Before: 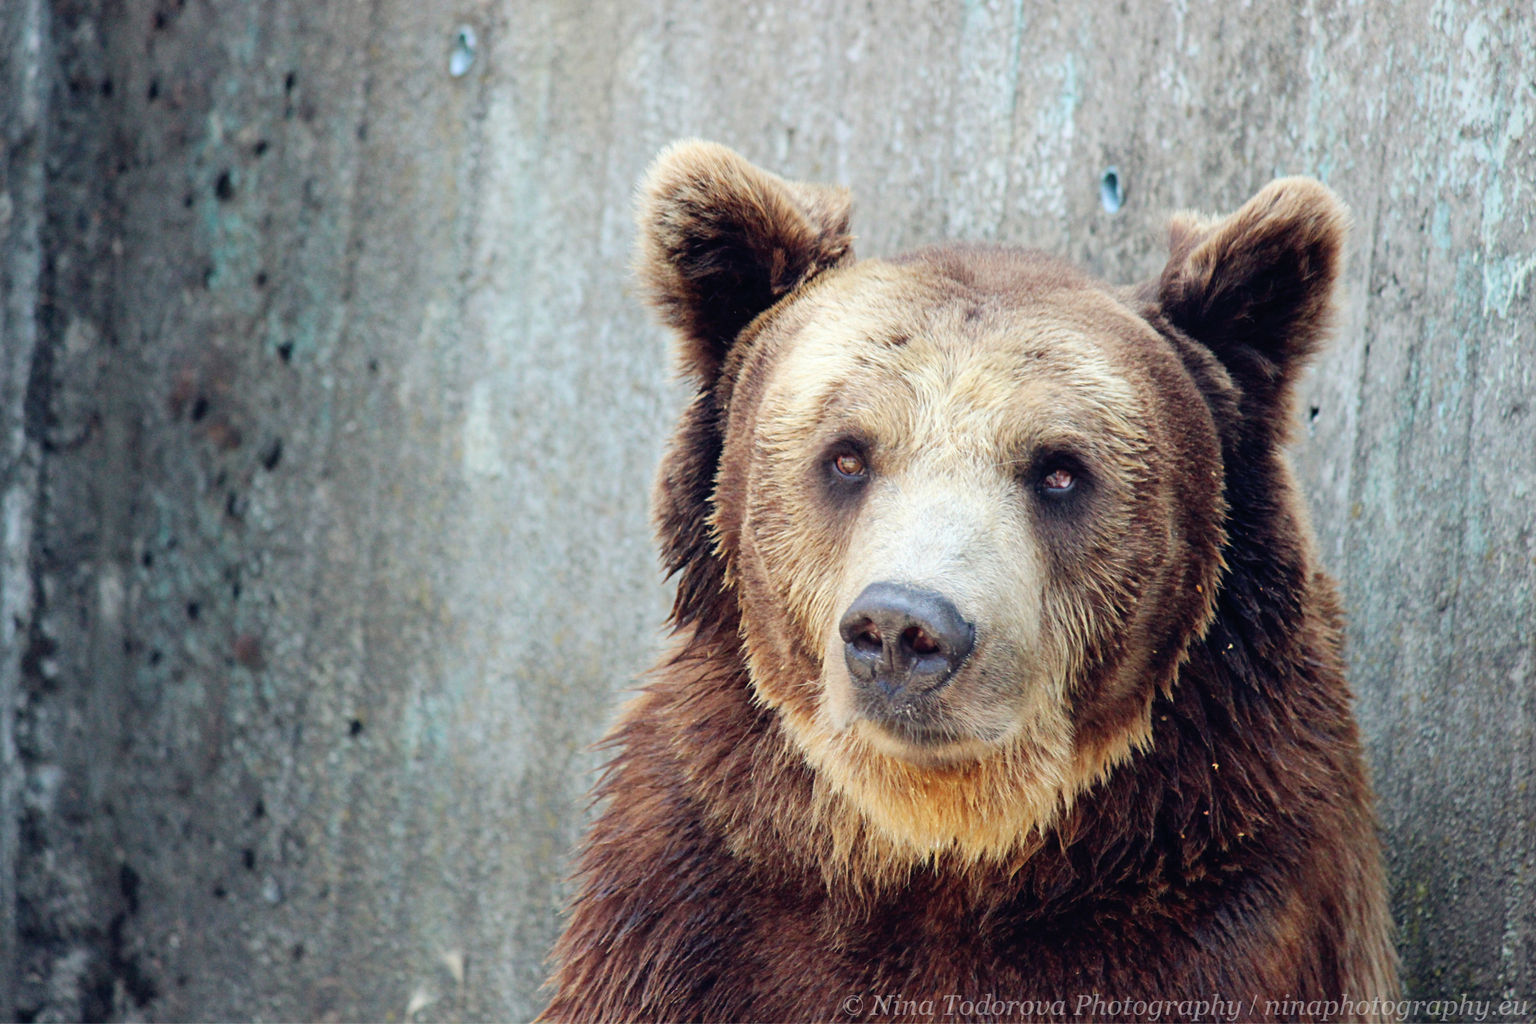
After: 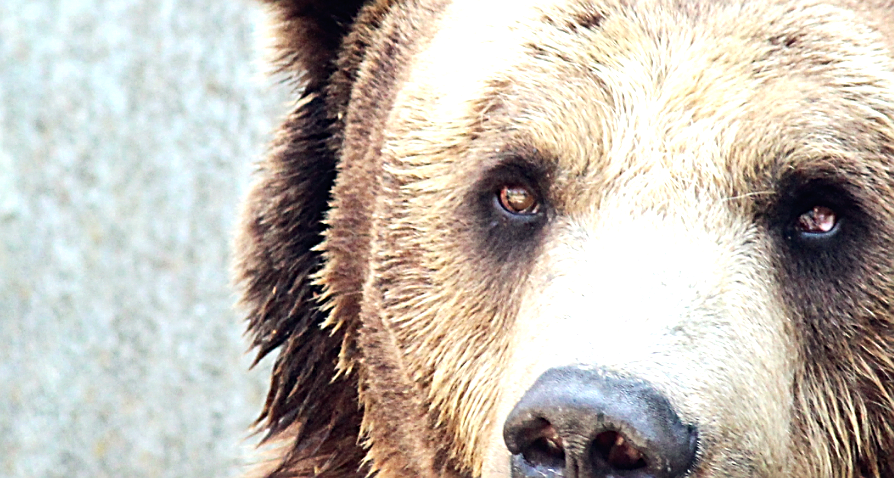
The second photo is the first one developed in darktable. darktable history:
sharpen: on, module defaults
crop: left 31.776%, top 31.861%, right 27.53%, bottom 35.502%
tone equalizer: -8 EV -0.717 EV, -7 EV -0.689 EV, -6 EV -0.595 EV, -5 EV -0.391 EV, -3 EV 0.369 EV, -2 EV 0.6 EV, -1 EV 0.677 EV, +0 EV 0.754 EV, edges refinement/feathering 500, mask exposure compensation -1.57 EV, preserve details no
